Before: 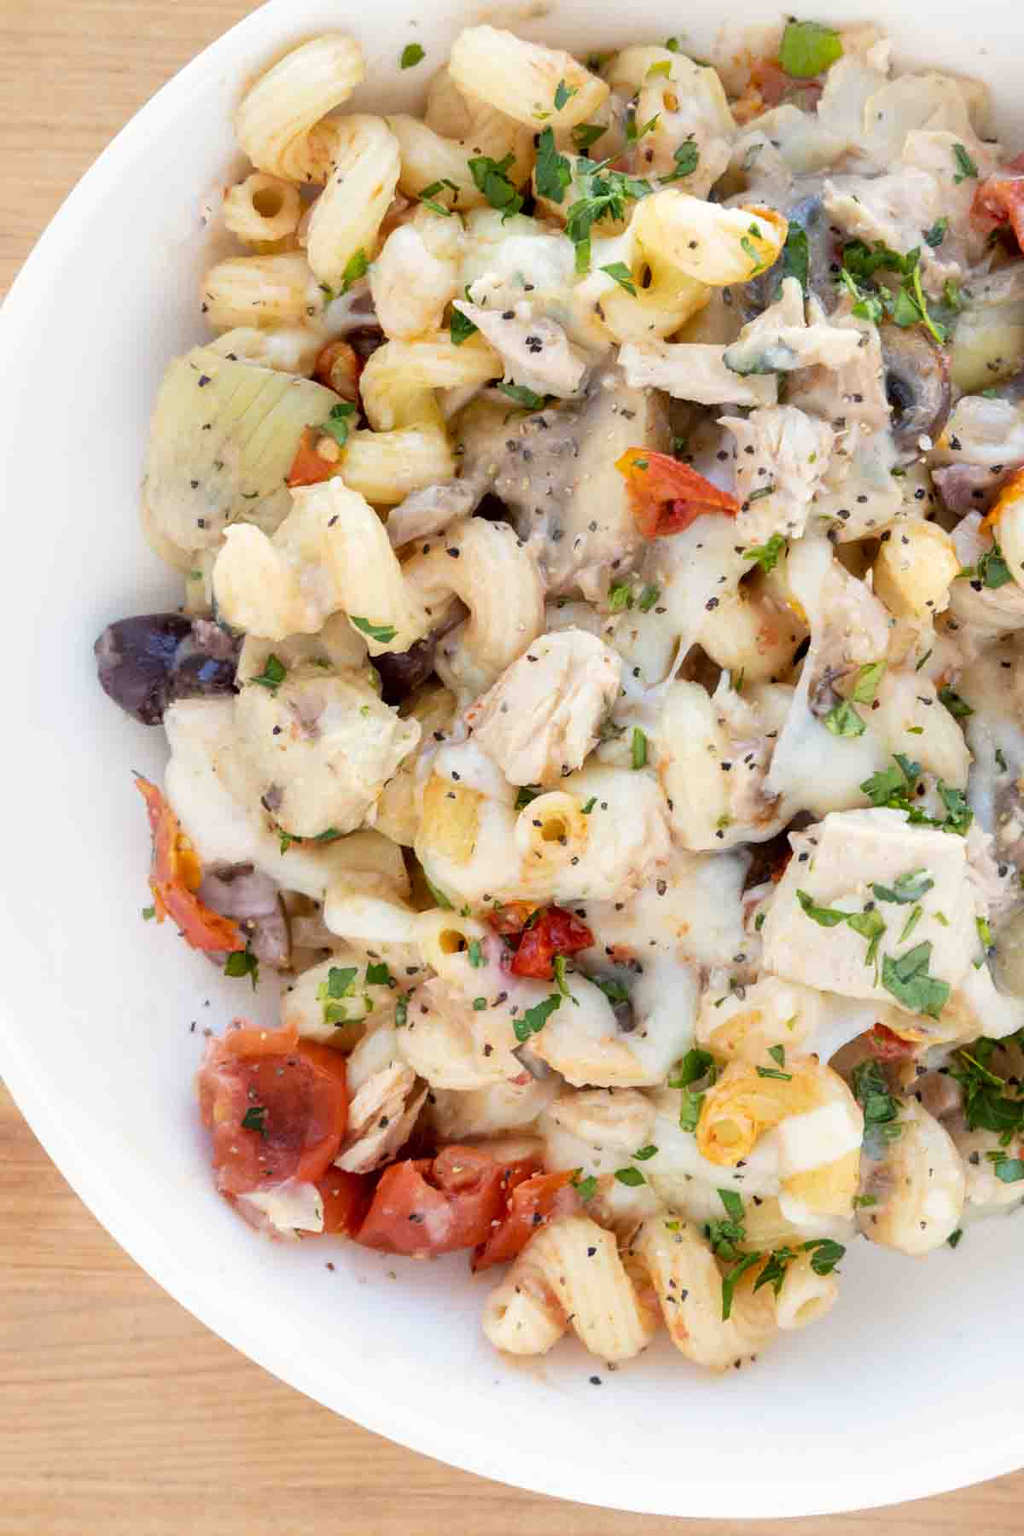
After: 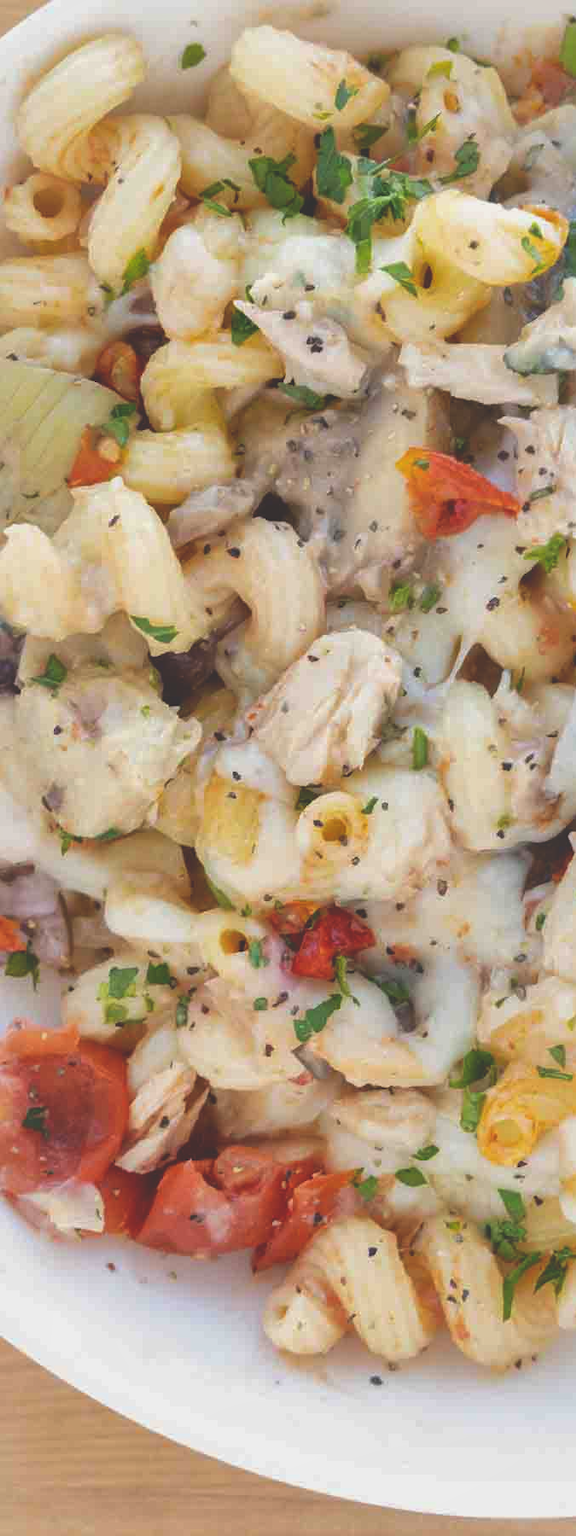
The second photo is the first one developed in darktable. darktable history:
exposure: black level correction -0.025, exposure -0.117 EV, compensate highlight preservation false
crop: left 21.496%, right 22.254%
shadows and highlights: on, module defaults
